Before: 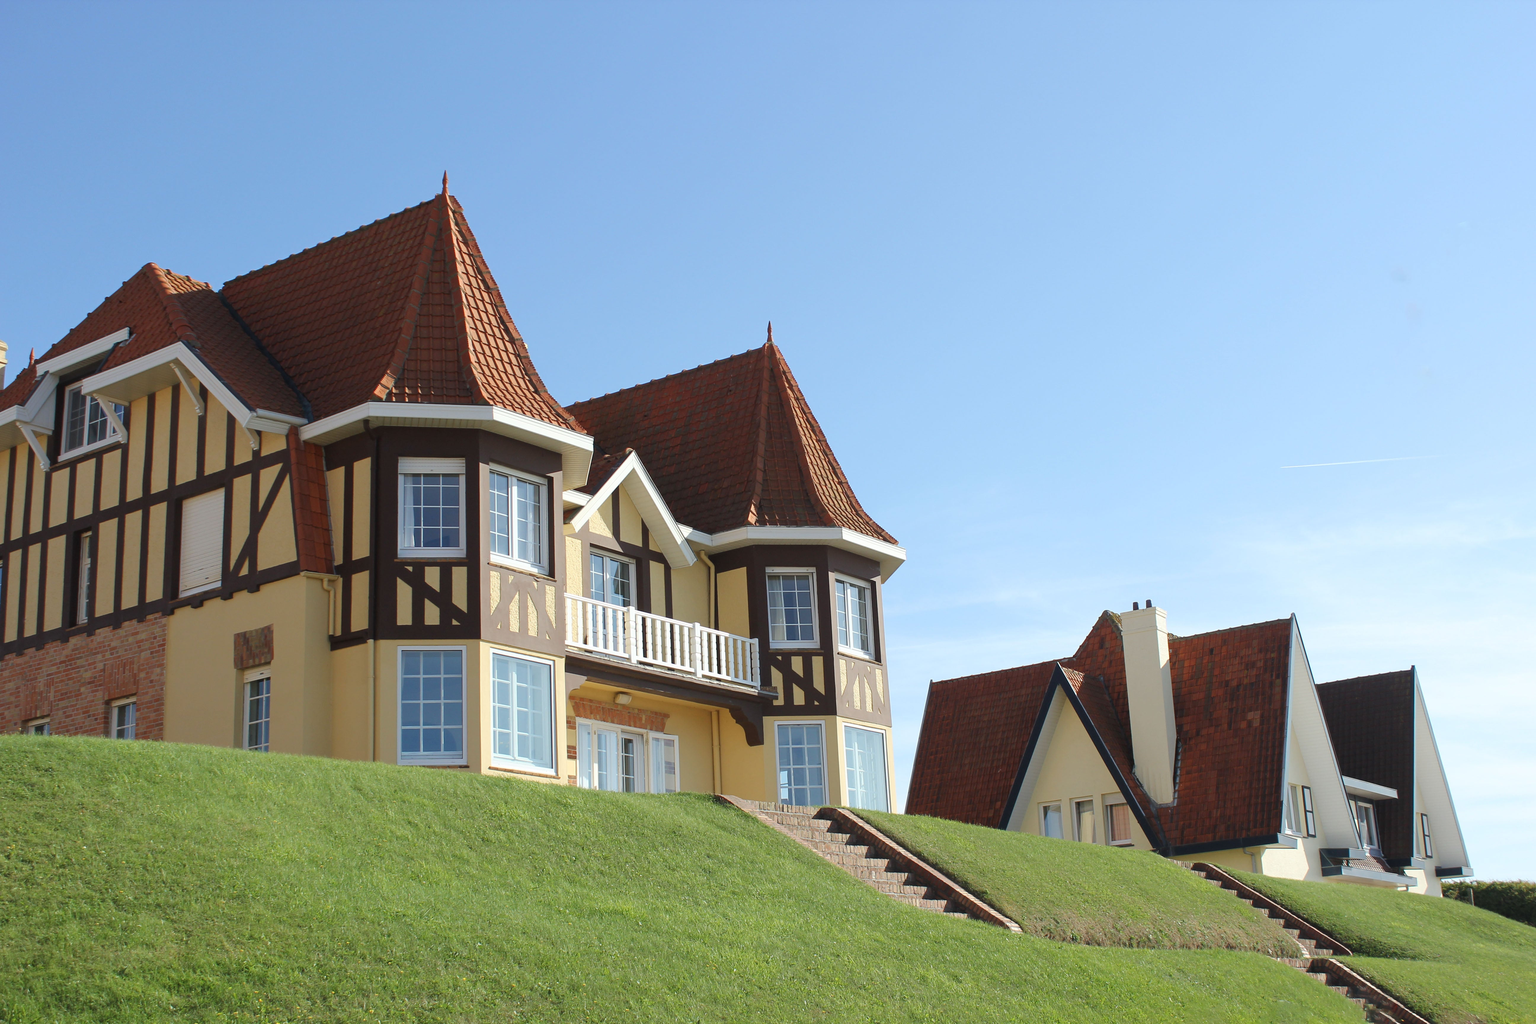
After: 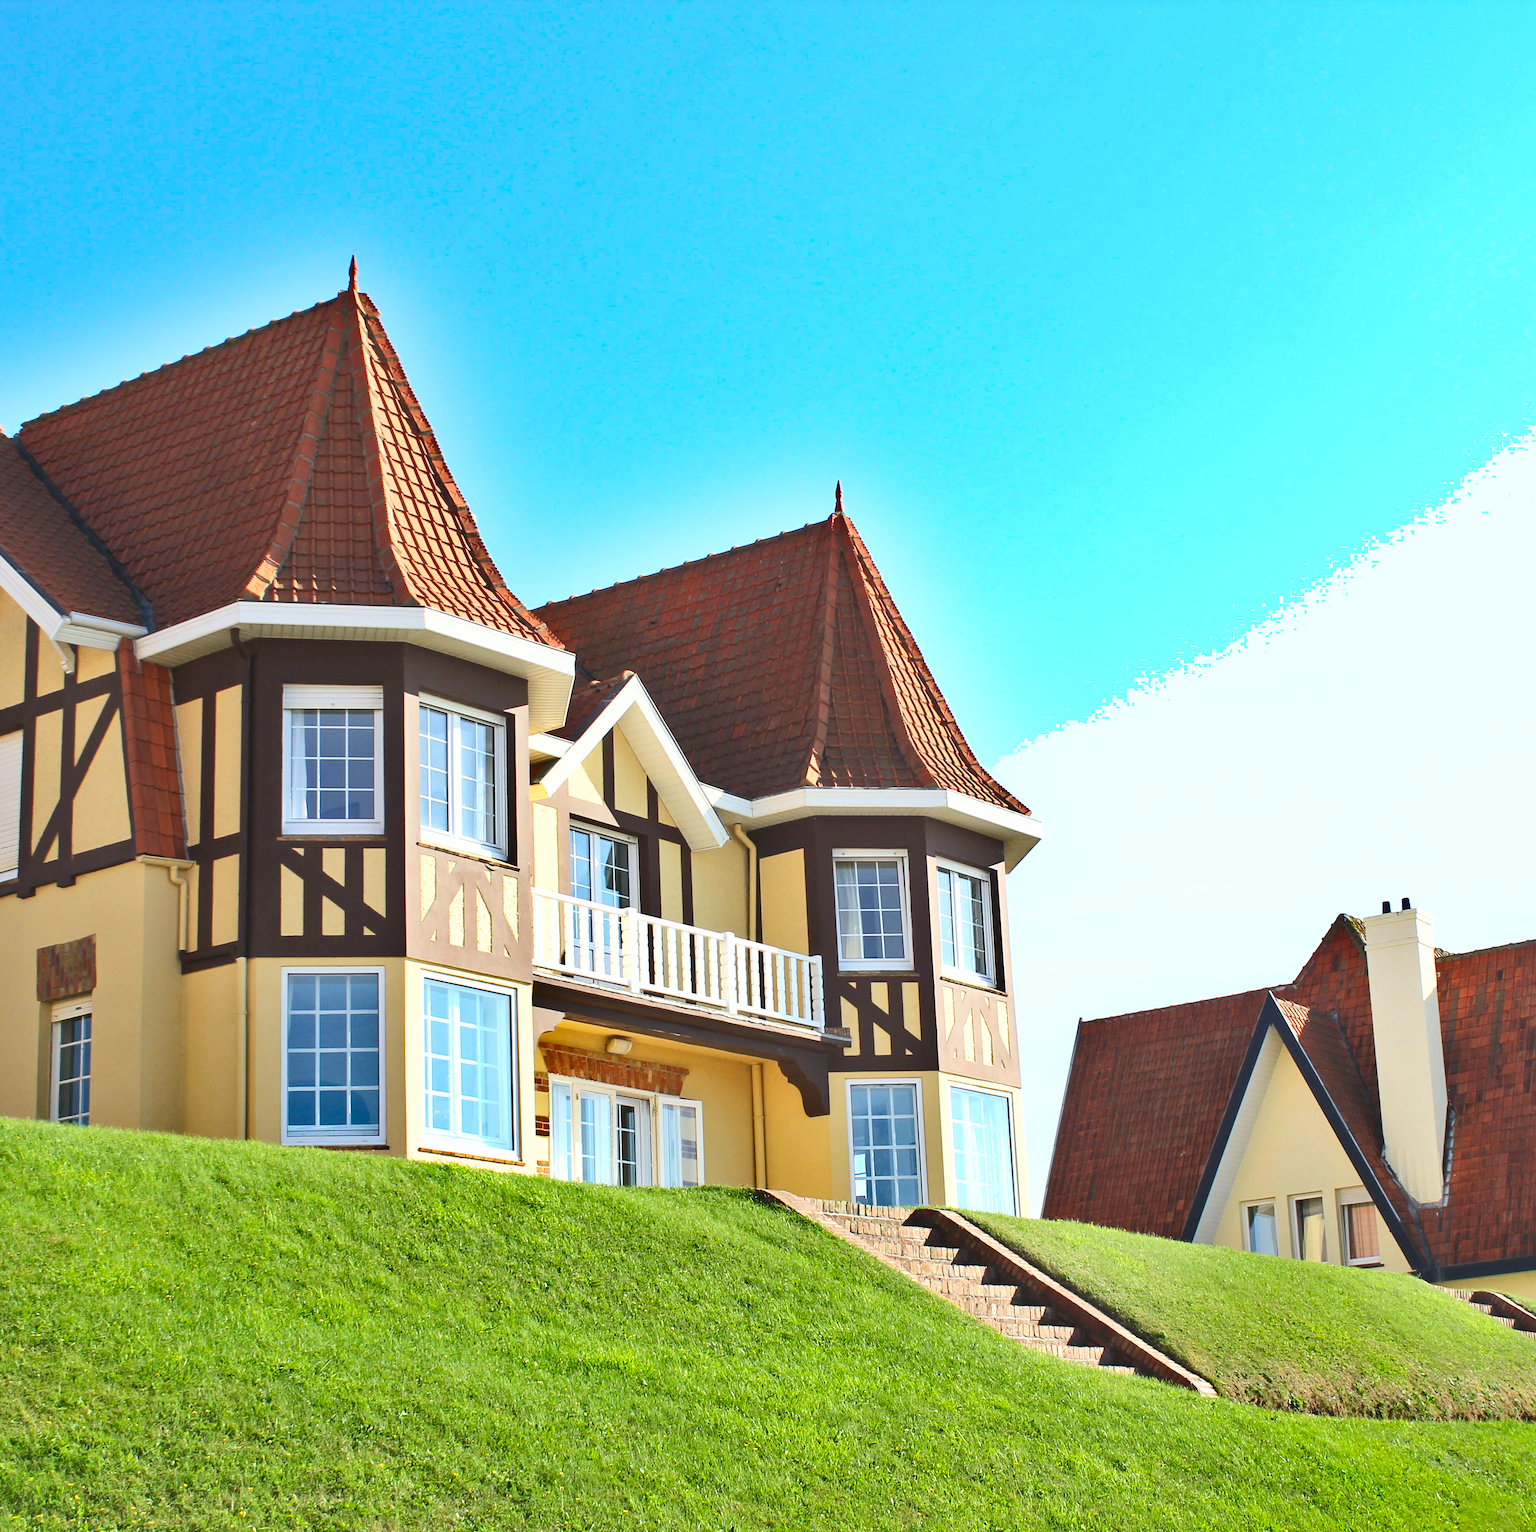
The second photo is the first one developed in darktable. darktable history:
contrast brightness saturation: contrast 0.2, brightness 0.149, saturation 0.137
crop and rotate: left 13.653%, right 19.515%
shadows and highlights: white point adjustment -3.54, highlights -63.6, soften with gaussian
exposure: exposure 0.927 EV, compensate exposure bias true, compensate highlight preservation false
